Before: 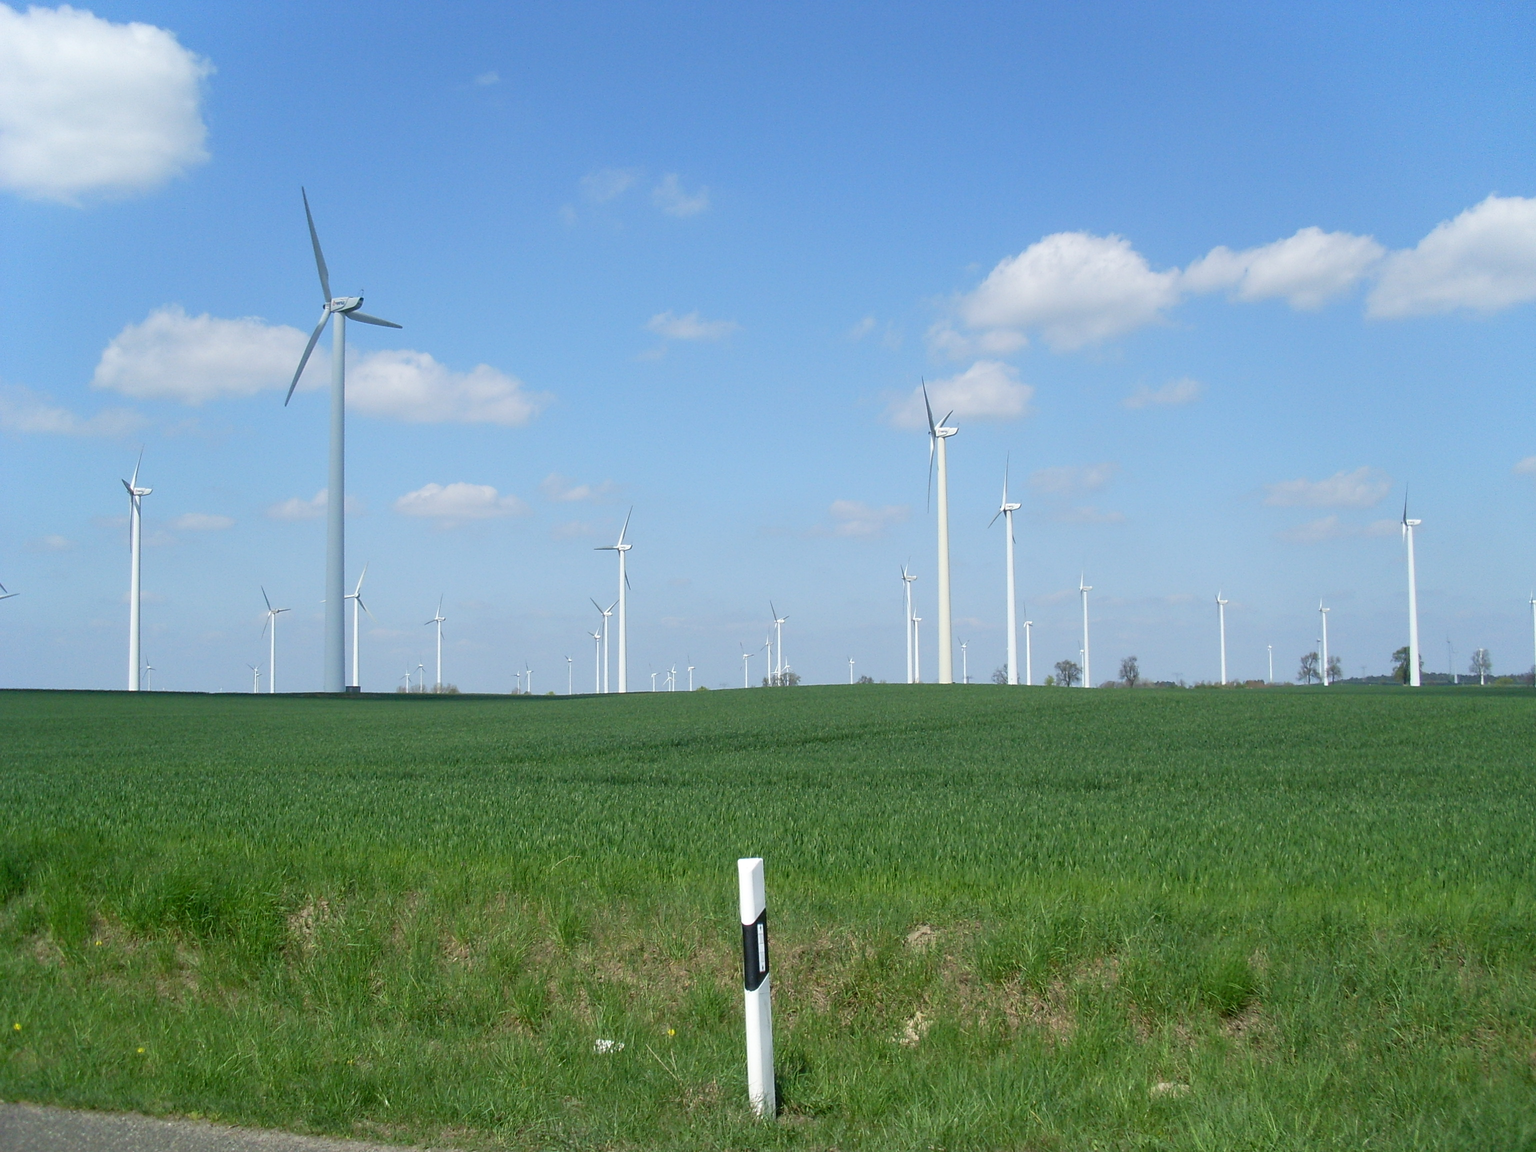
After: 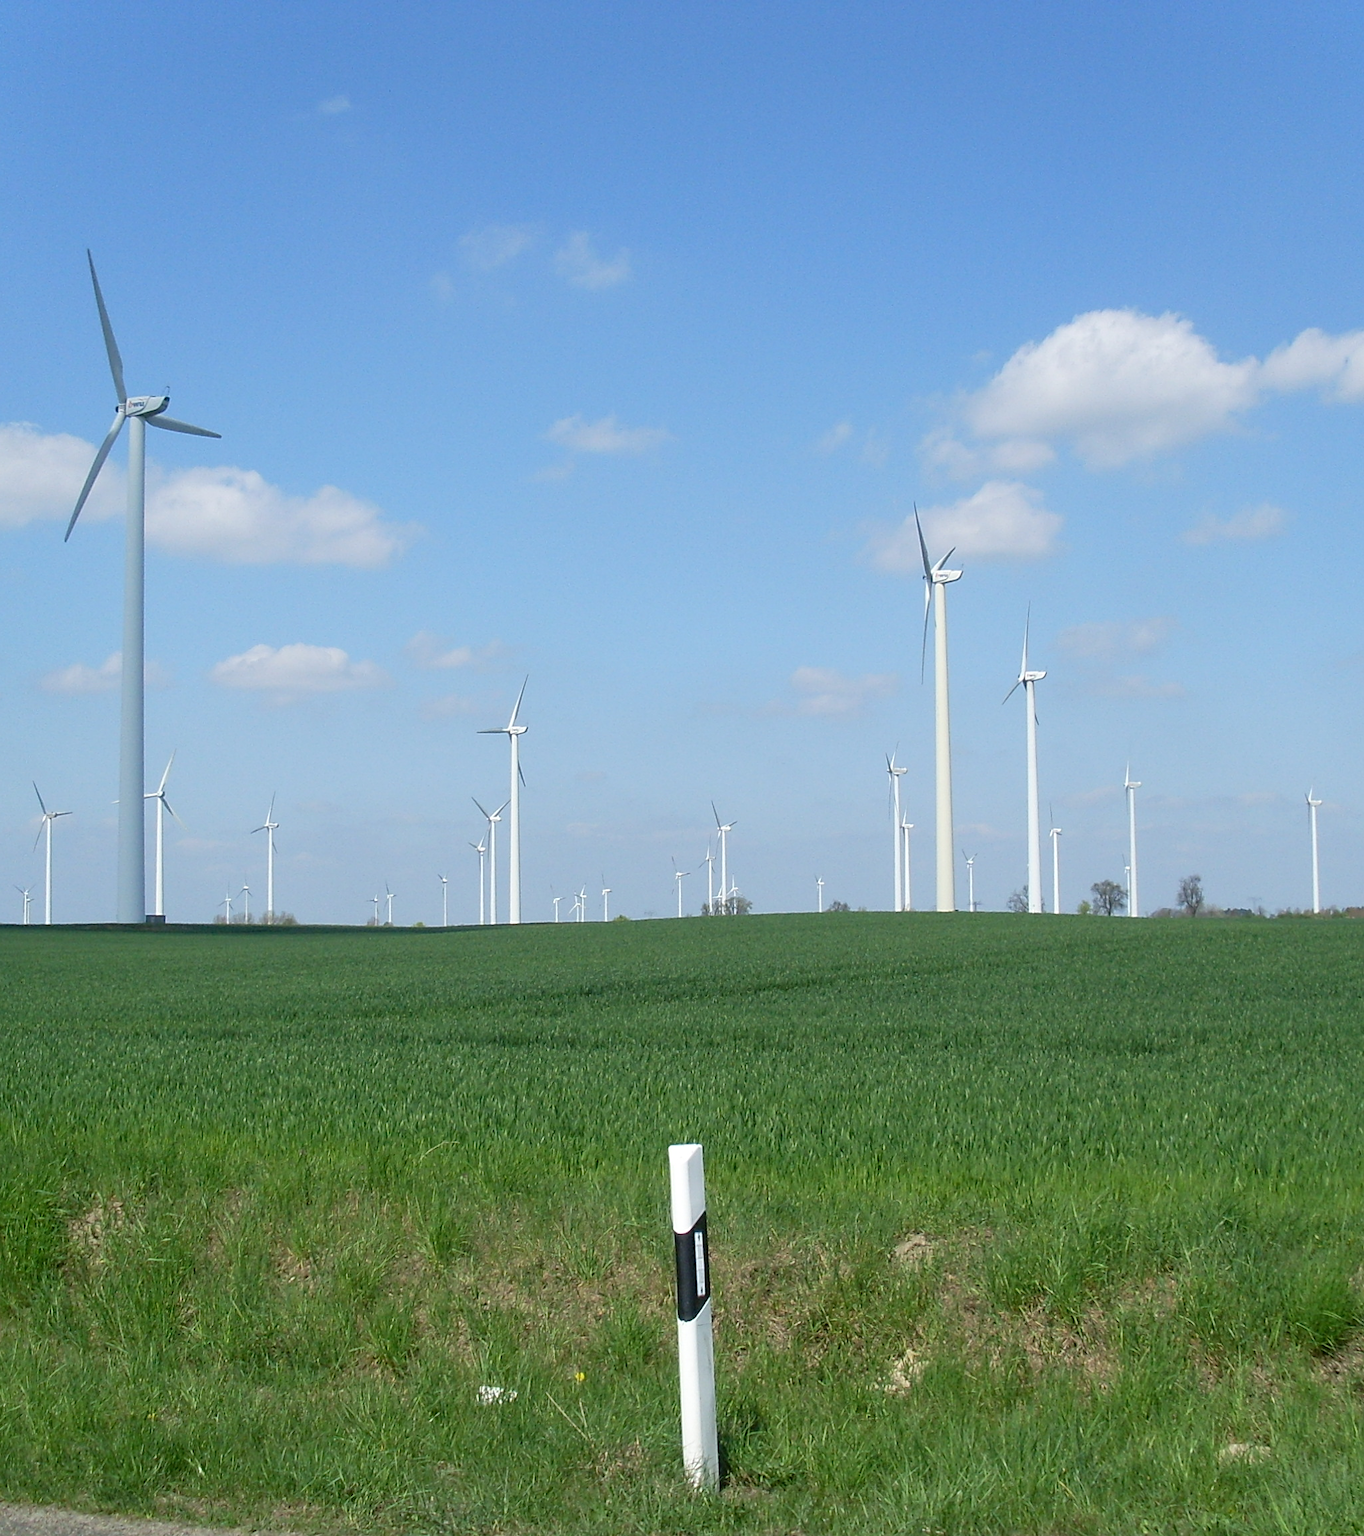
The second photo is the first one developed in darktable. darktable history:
crop: left 15.419%, right 17.914%
sharpen: amount 0.2
